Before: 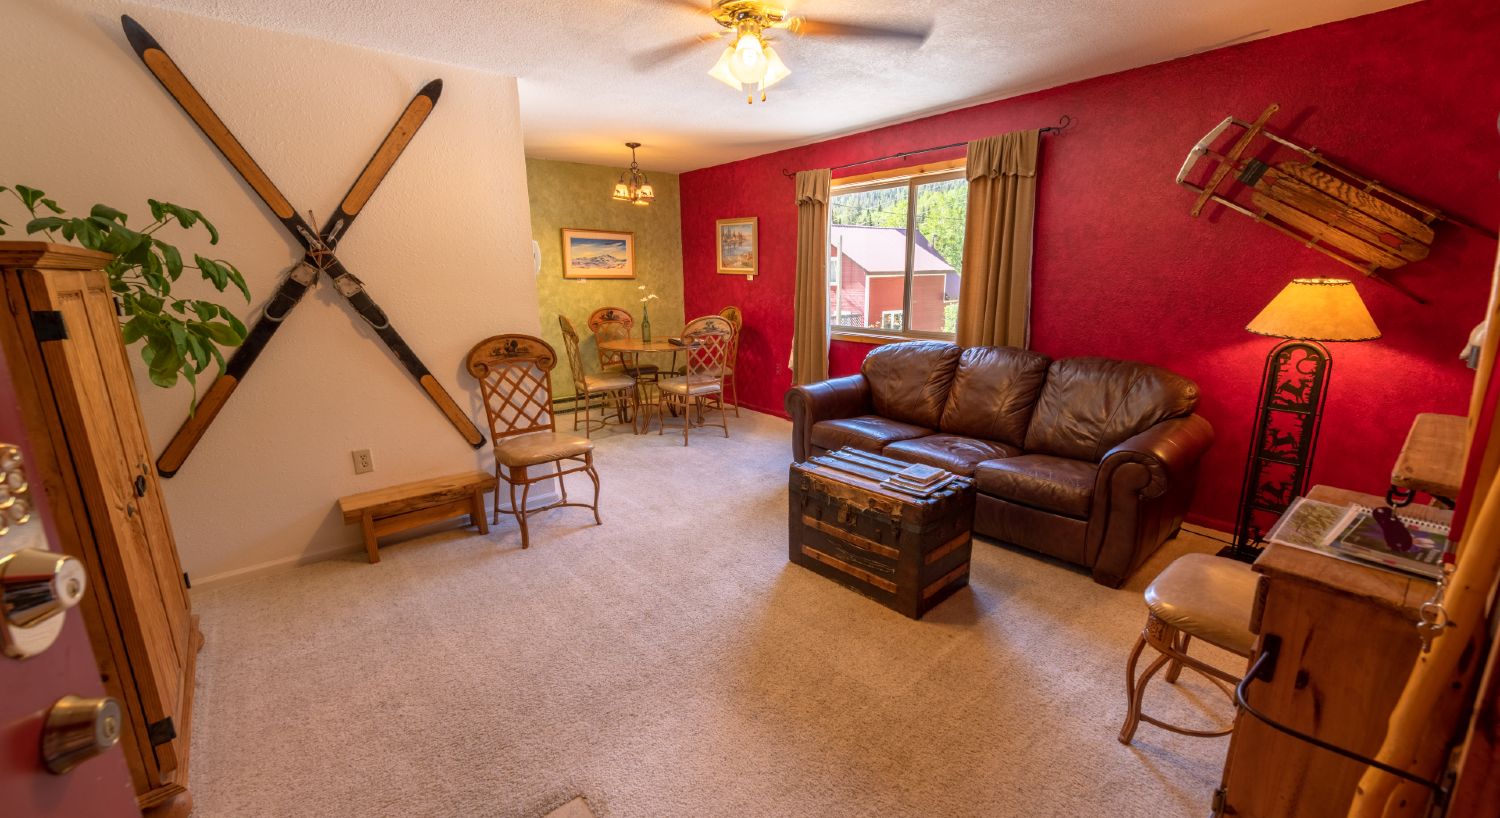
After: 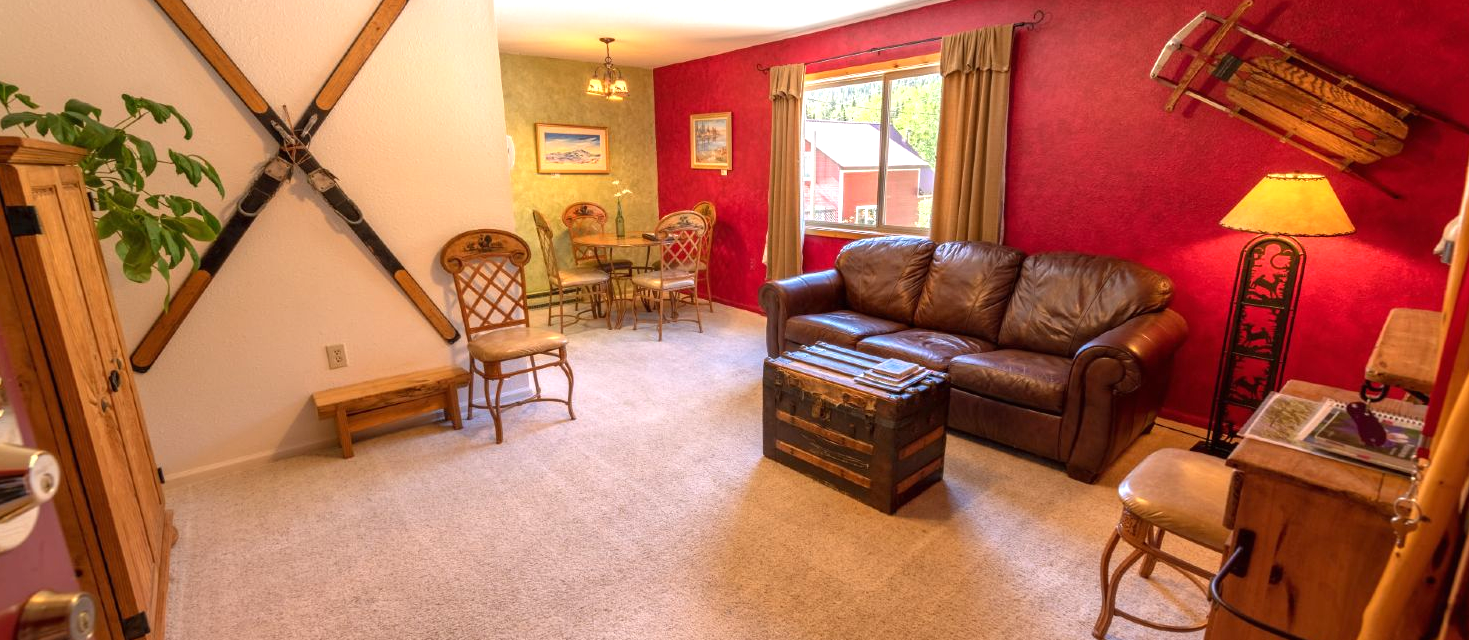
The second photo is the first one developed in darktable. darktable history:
exposure: black level correction 0, exposure 0.591 EV, compensate highlight preservation false
crop and rotate: left 1.864%, top 12.899%, right 0.178%, bottom 8.809%
